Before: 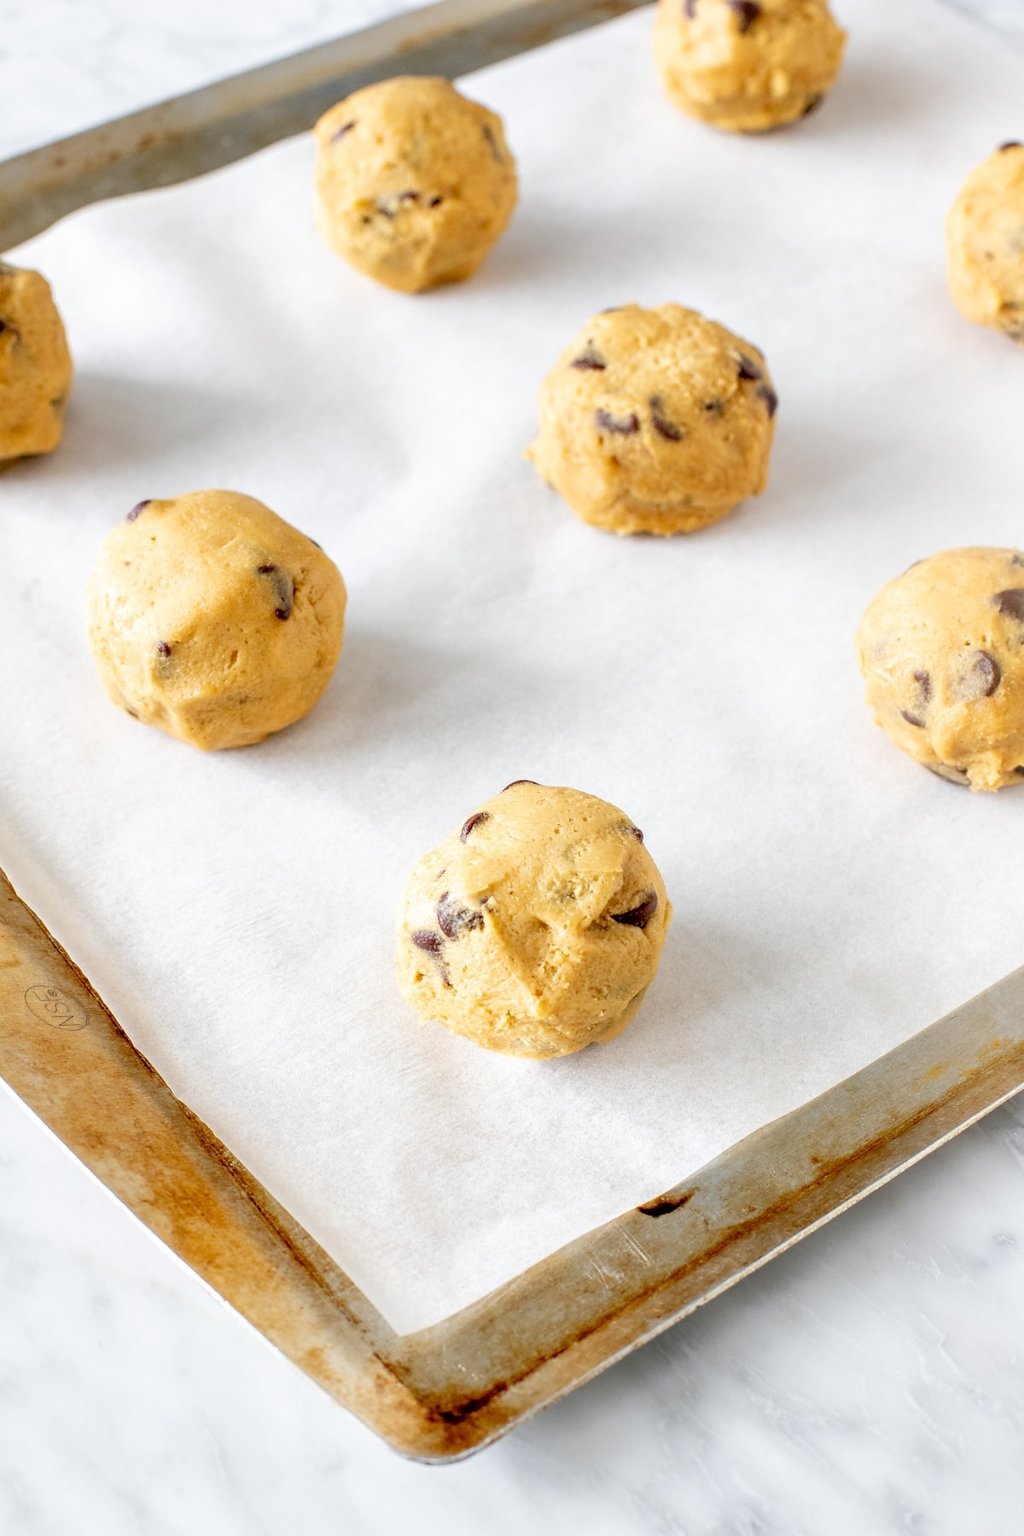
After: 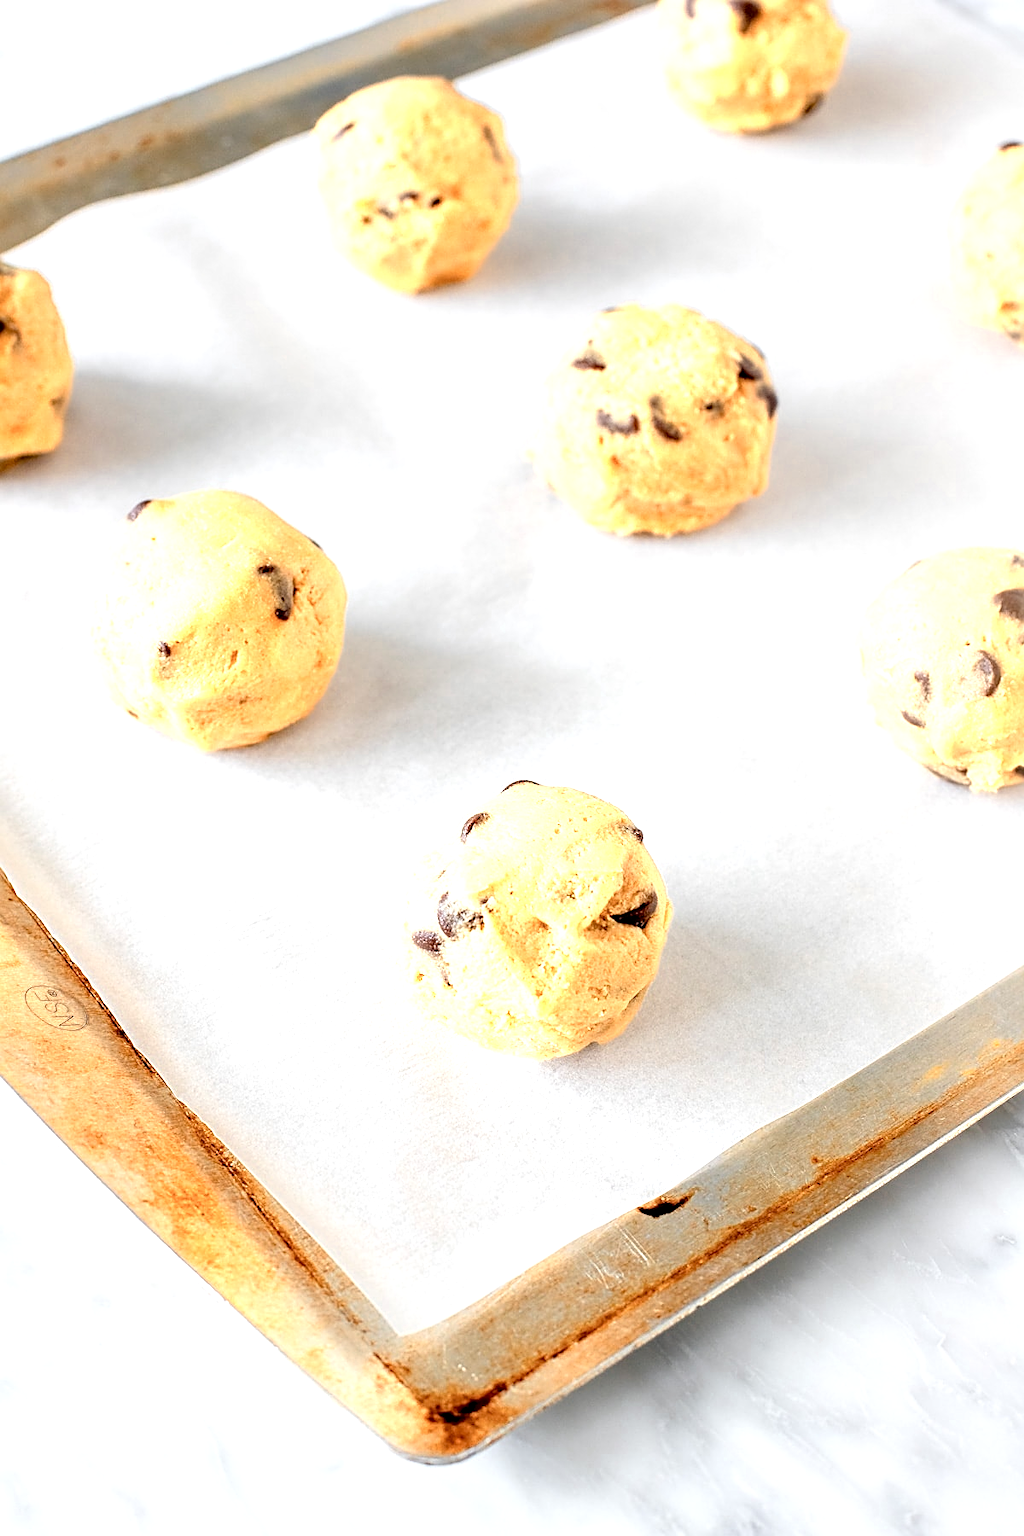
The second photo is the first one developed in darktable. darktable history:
exposure: black level correction 0.005, exposure 0.284 EV, compensate highlight preservation false
color zones: curves: ch0 [(0.018, 0.548) (0.197, 0.654) (0.425, 0.447) (0.605, 0.658) (0.732, 0.579)]; ch1 [(0.105, 0.531) (0.224, 0.531) (0.386, 0.39) (0.618, 0.456) (0.732, 0.456) (0.956, 0.421)]; ch2 [(0.039, 0.583) (0.215, 0.465) (0.399, 0.544) (0.465, 0.548) (0.614, 0.447) (0.724, 0.43) (0.882, 0.623) (0.956, 0.632)]
sharpen: on, module defaults
